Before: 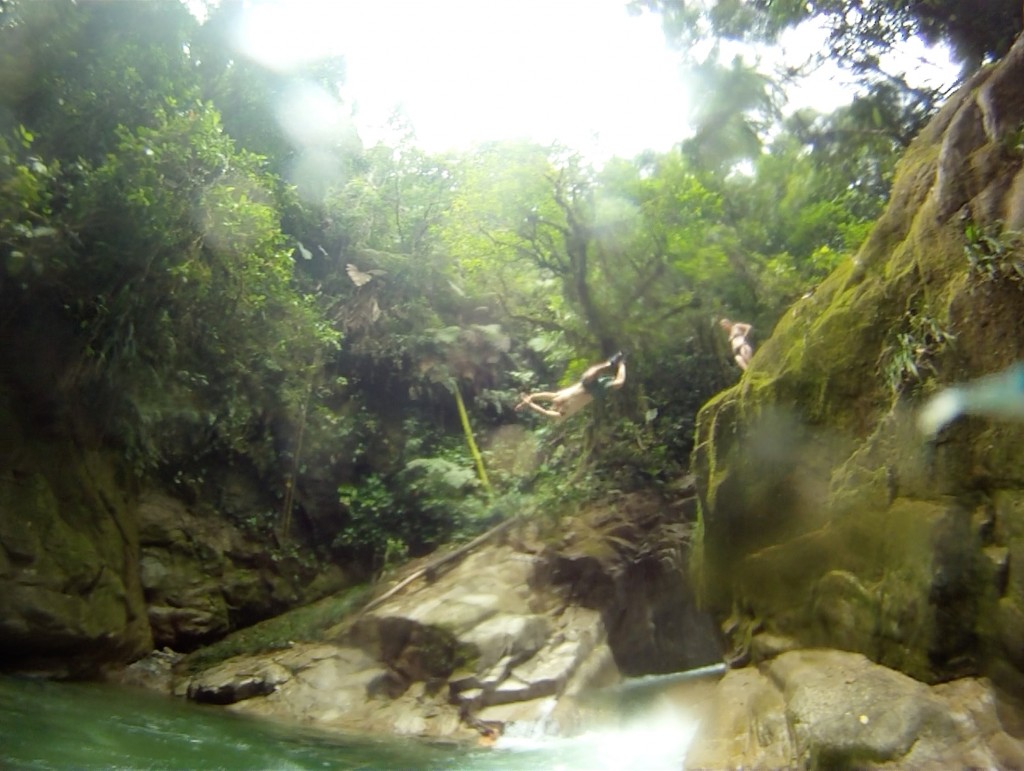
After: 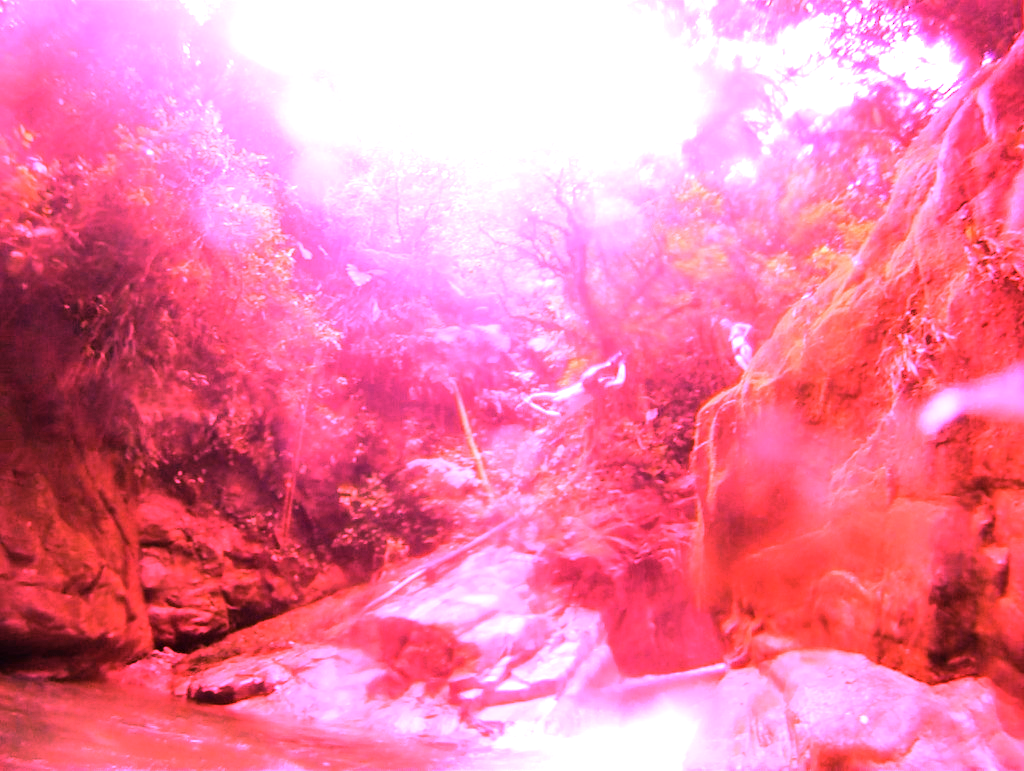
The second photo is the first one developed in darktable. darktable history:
color correction: highlights a* -2.24, highlights b* -18.1
white balance: red 4.26, blue 1.802
